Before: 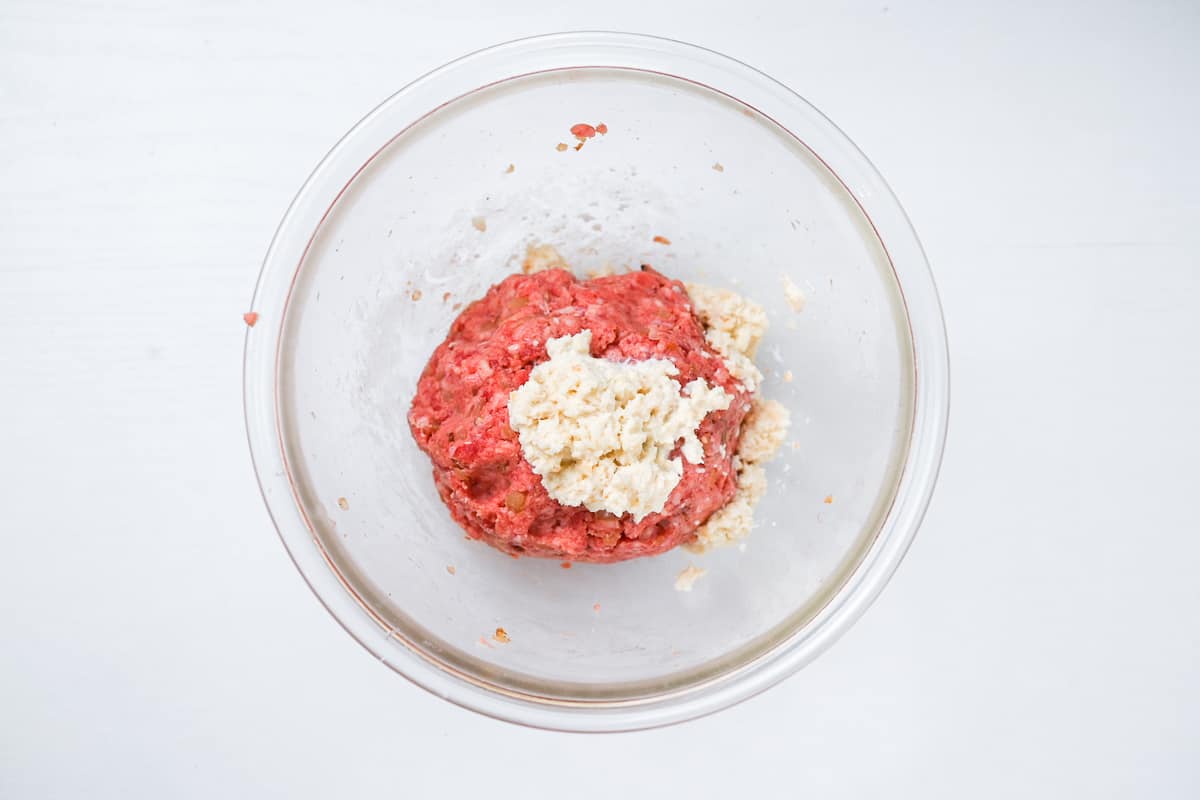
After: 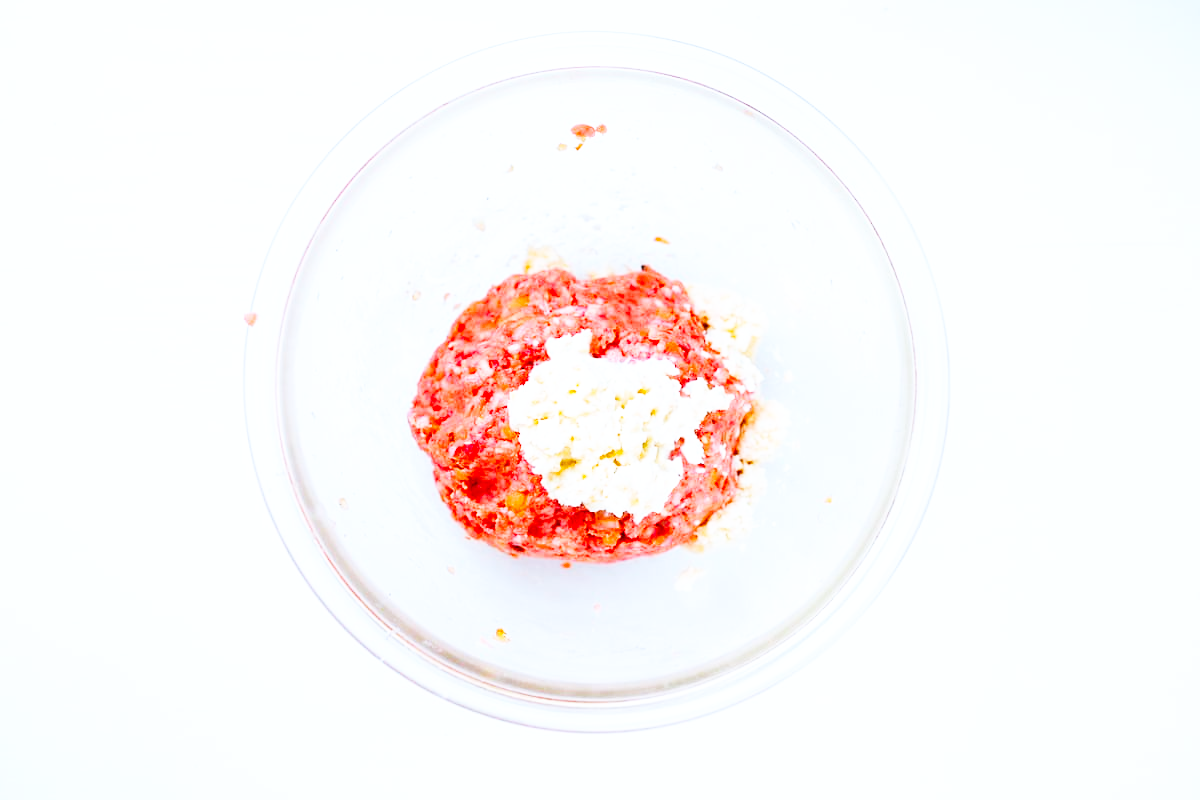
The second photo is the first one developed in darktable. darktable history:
base curve: curves: ch0 [(0, 0.003) (0.001, 0.002) (0.006, 0.004) (0.02, 0.022) (0.048, 0.086) (0.094, 0.234) (0.162, 0.431) (0.258, 0.629) (0.385, 0.8) (0.548, 0.918) (0.751, 0.988) (1, 1)], preserve colors none
color balance rgb: linear chroma grading › global chroma 15%, perceptual saturation grading › global saturation 30%
color calibration: x 0.37, y 0.382, temperature 4313.32 K
